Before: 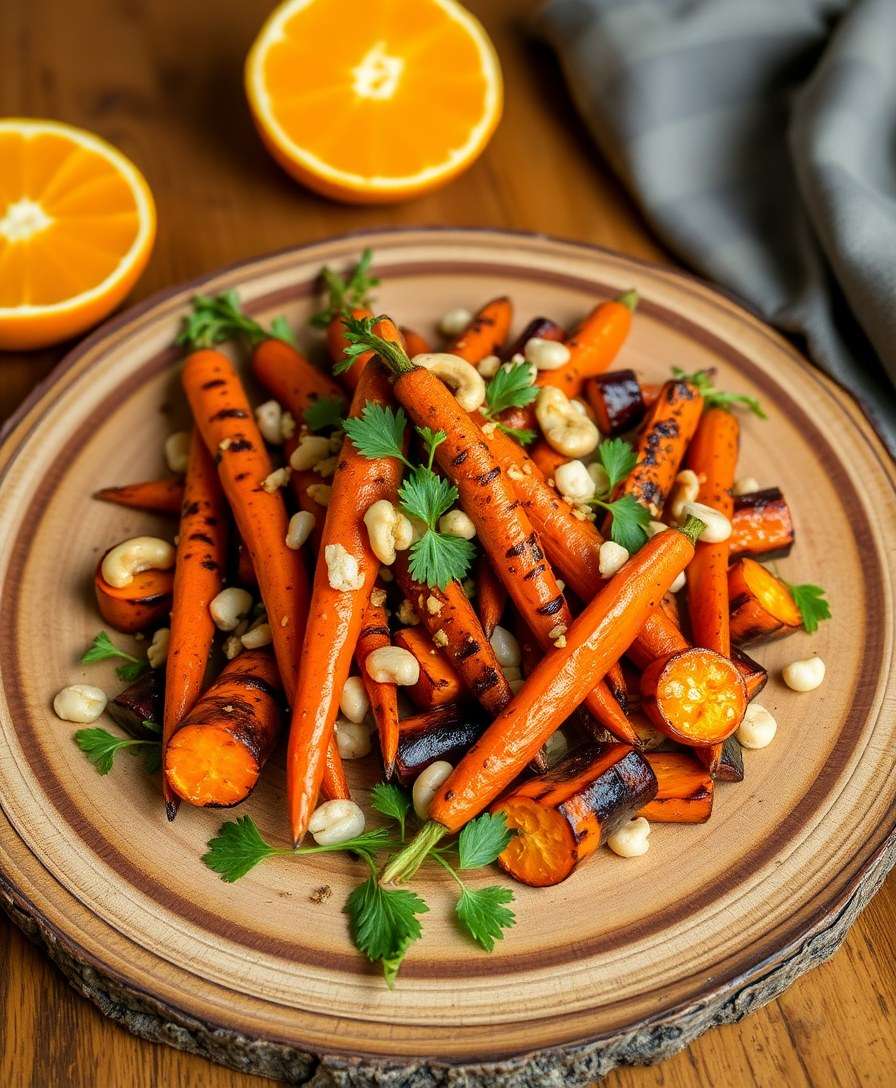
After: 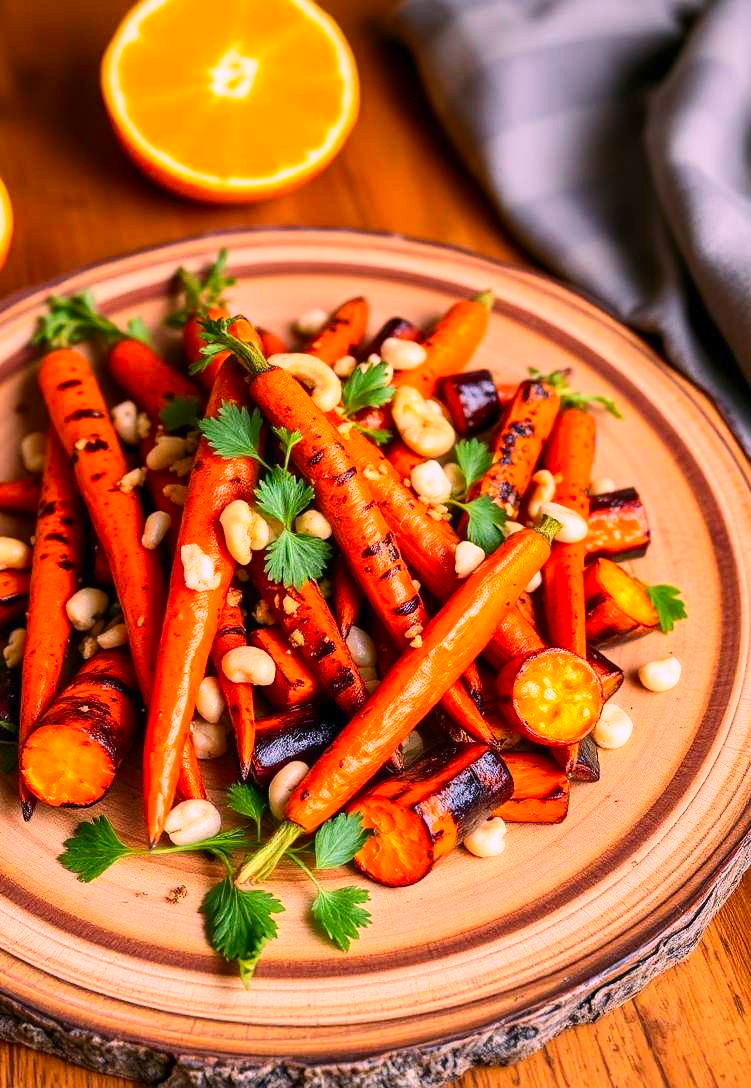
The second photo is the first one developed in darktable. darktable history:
crop: left 16.145%
contrast brightness saturation: contrast 0.23, brightness 0.1, saturation 0.29
white balance: red 1.188, blue 1.11
